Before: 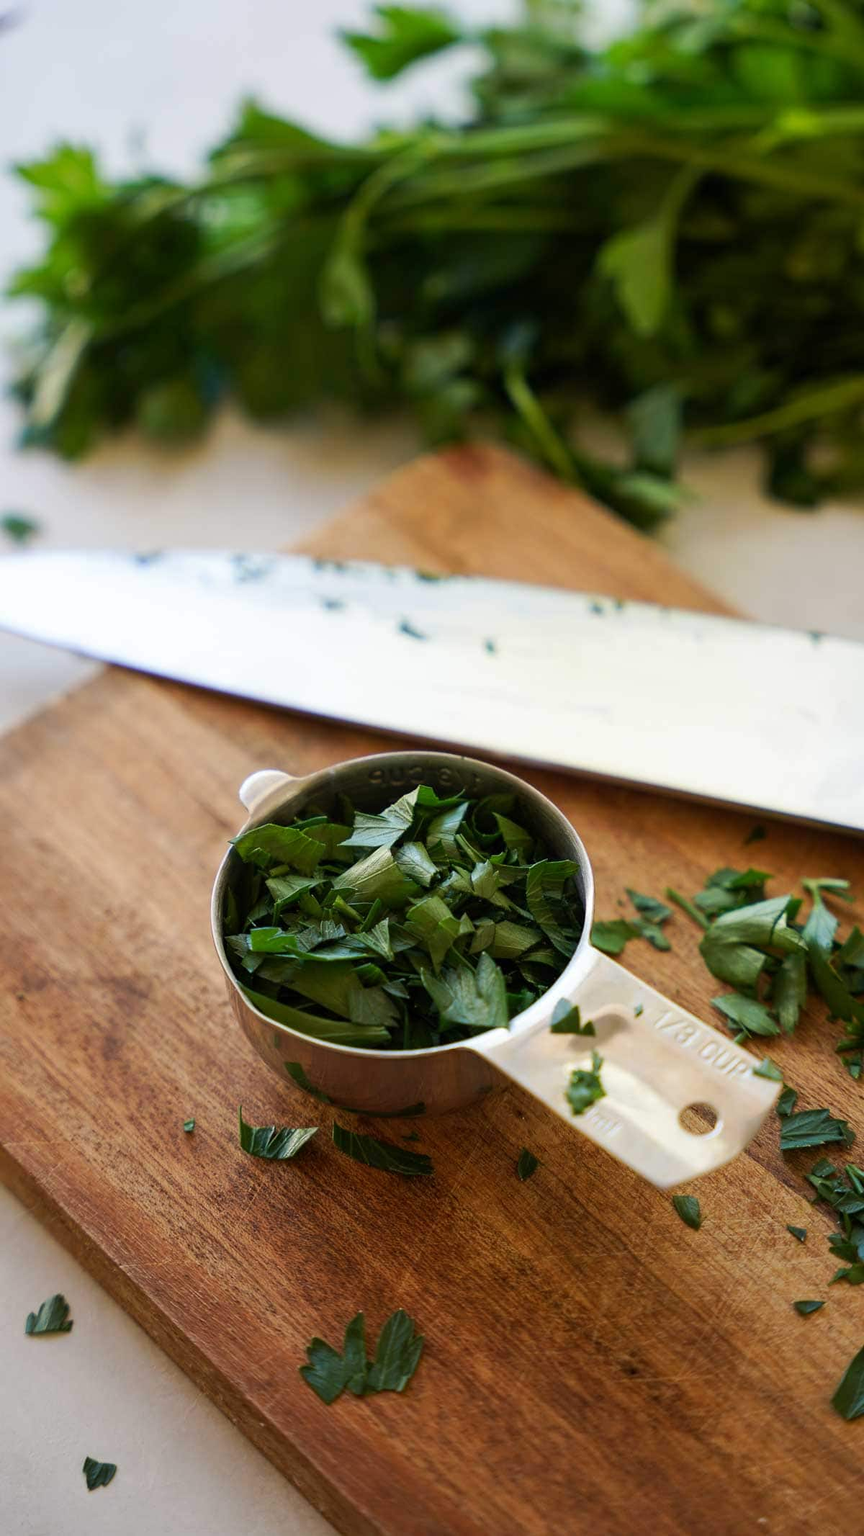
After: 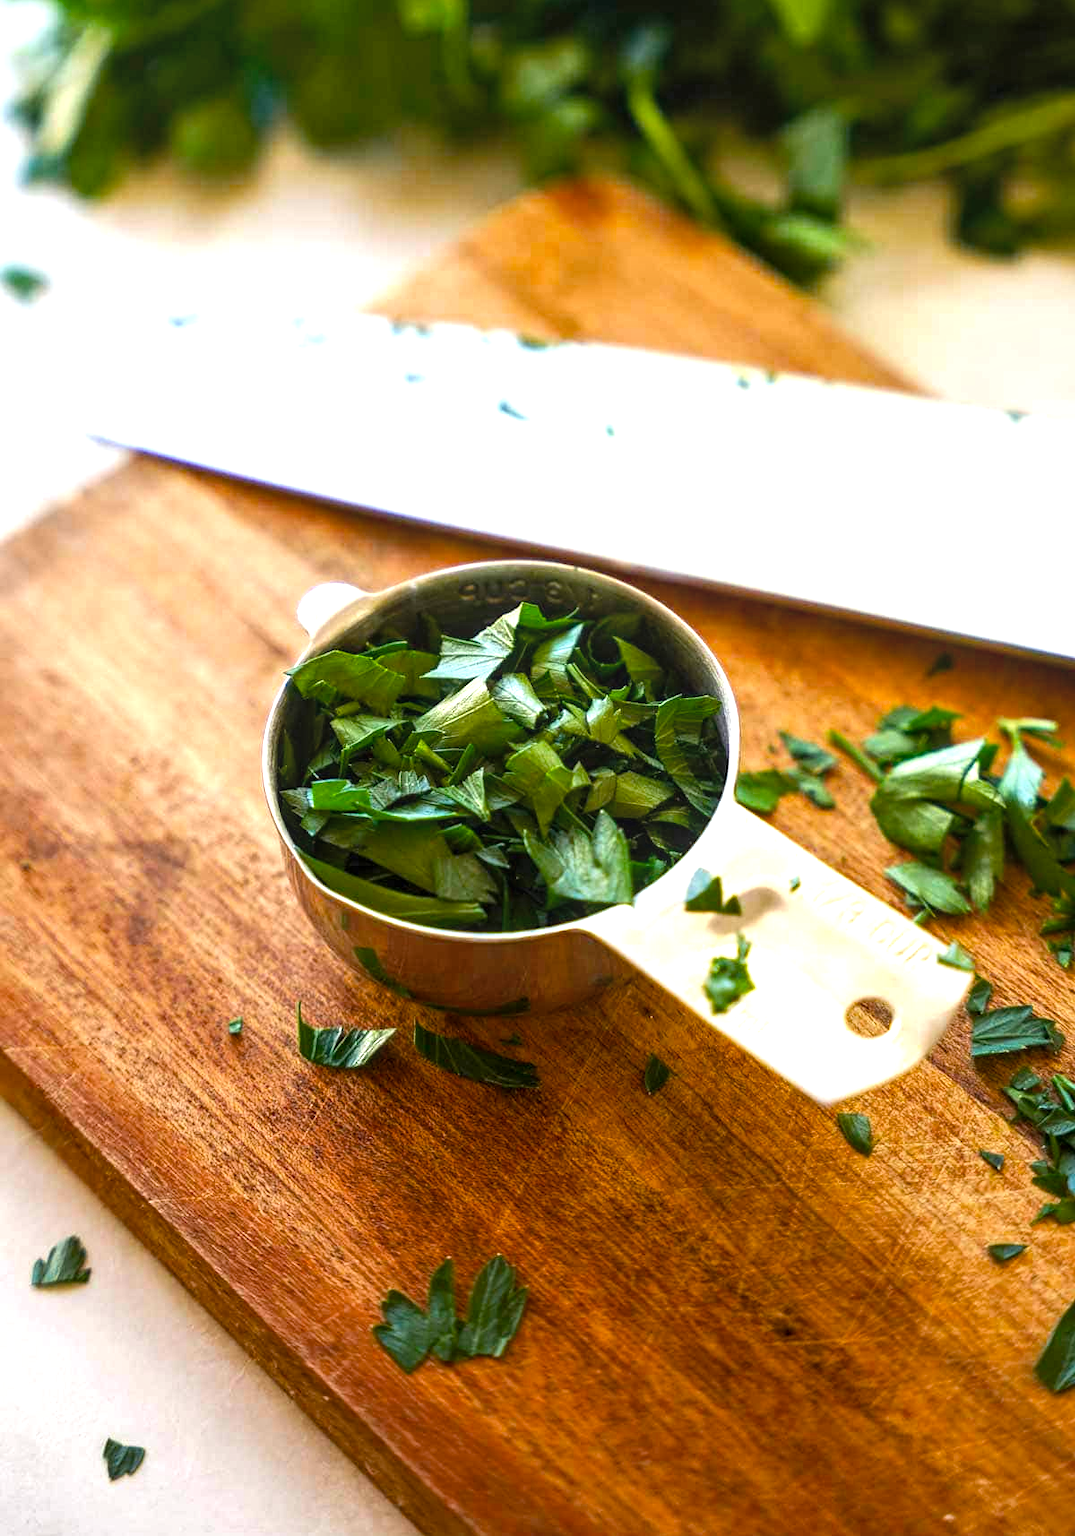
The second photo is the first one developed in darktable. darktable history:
local contrast: on, module defaults
exposure: black level correction 0, exposure 0.892 EV, compensate exposure bias true, compensate highlight preservation false
color balance rgb: perceptual saturation grading › global saturation 19.585%, perceptual brilliance grading › highlights 8.493%, perceptual brilliance grading › mid-tones 3.794%, perceptual brilliance grading › shadows 1.352%, saturation formula JzAzBz (2021)
crop and rotate: top 19.621%
